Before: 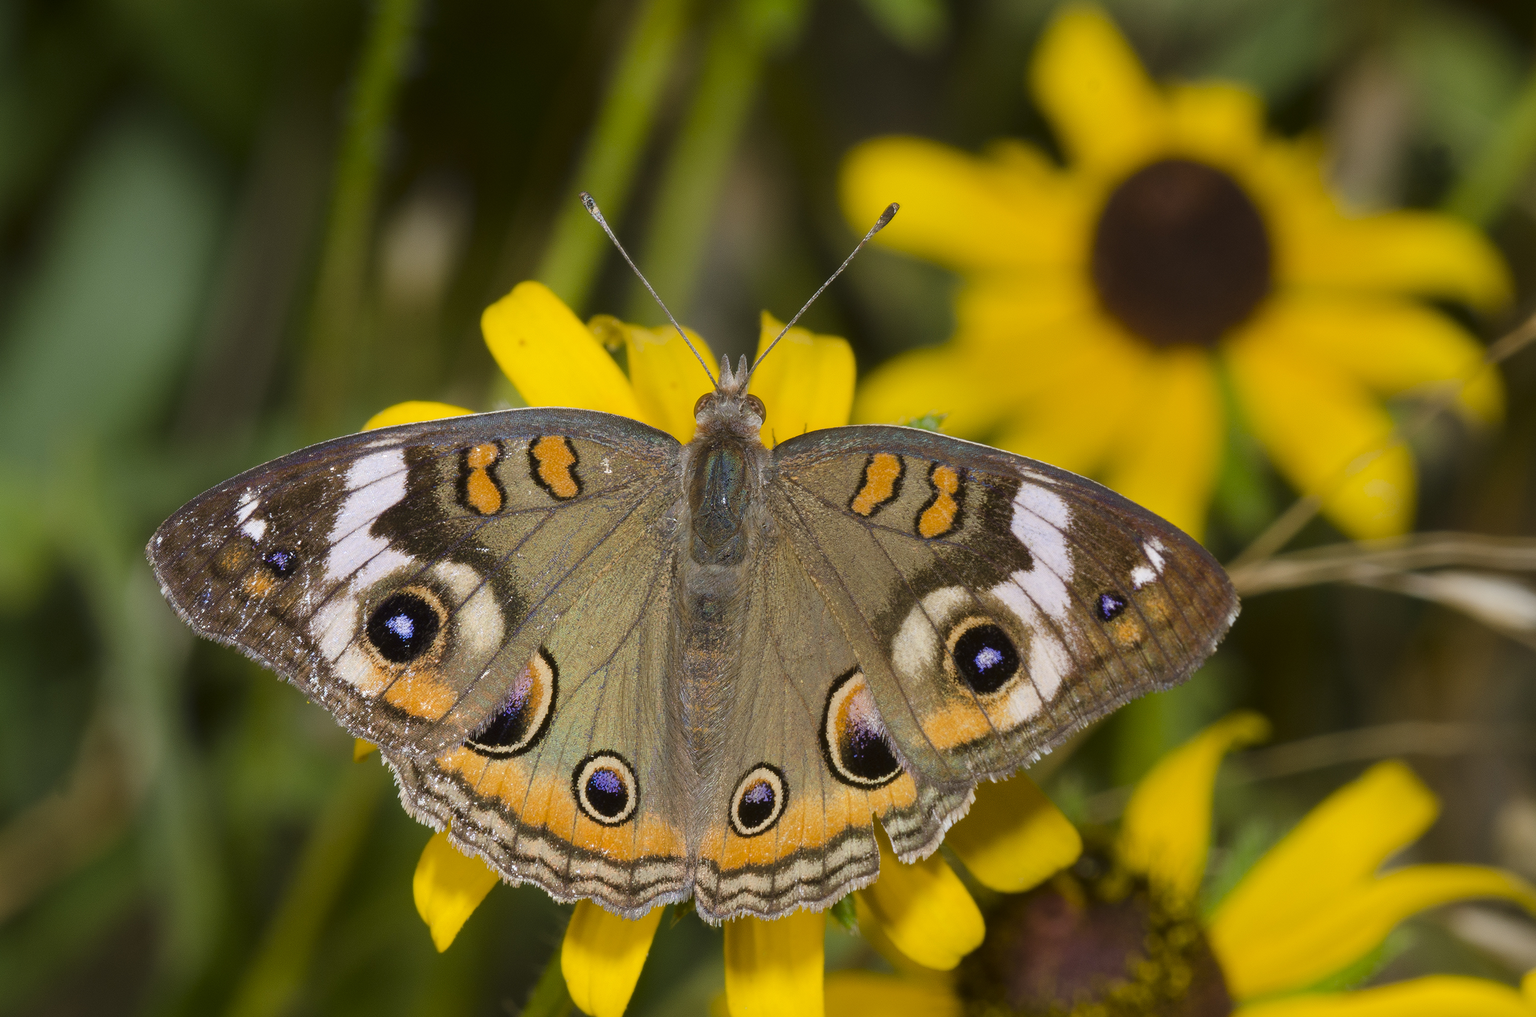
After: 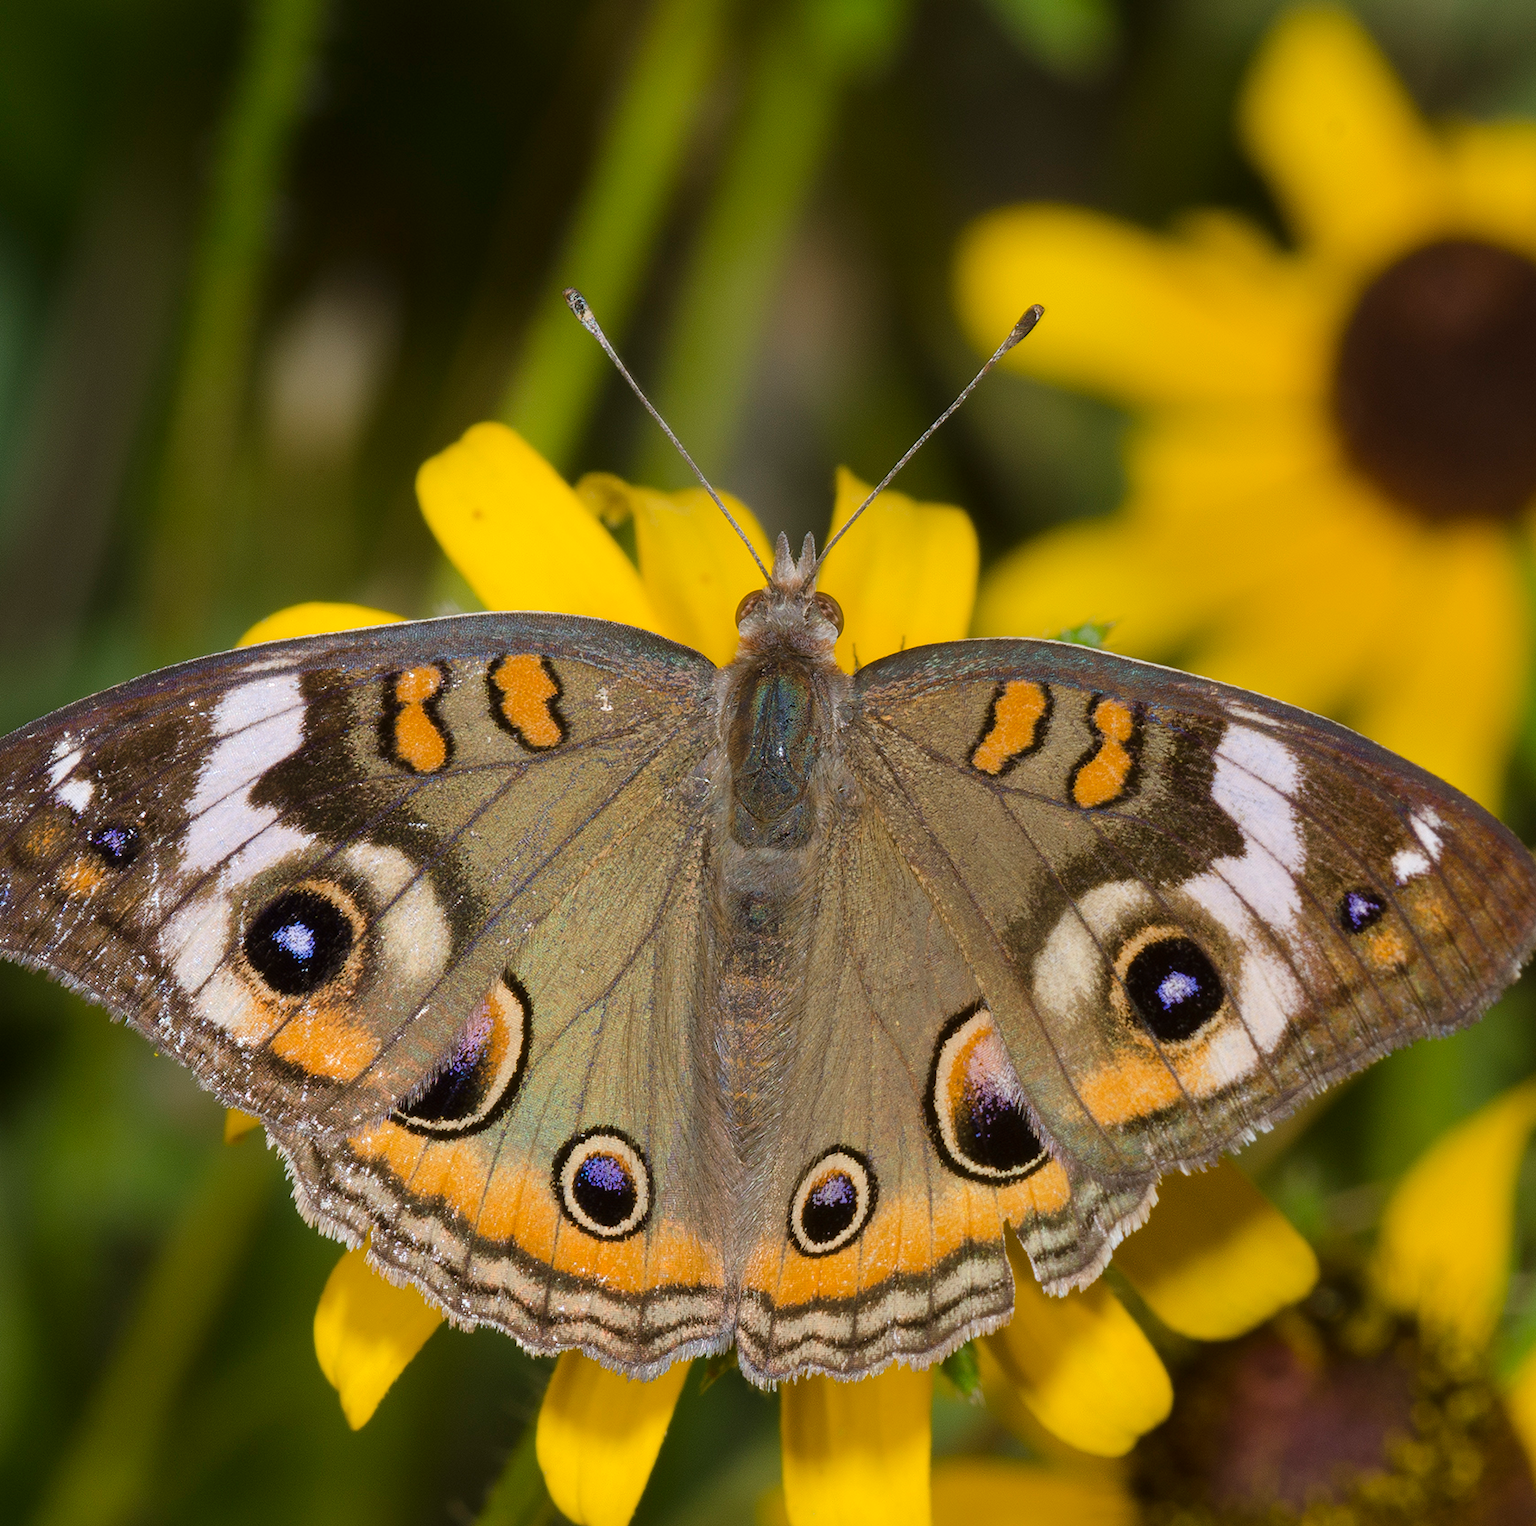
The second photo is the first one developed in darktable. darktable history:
crop and rotate: left 13.346%, right 20.053%
